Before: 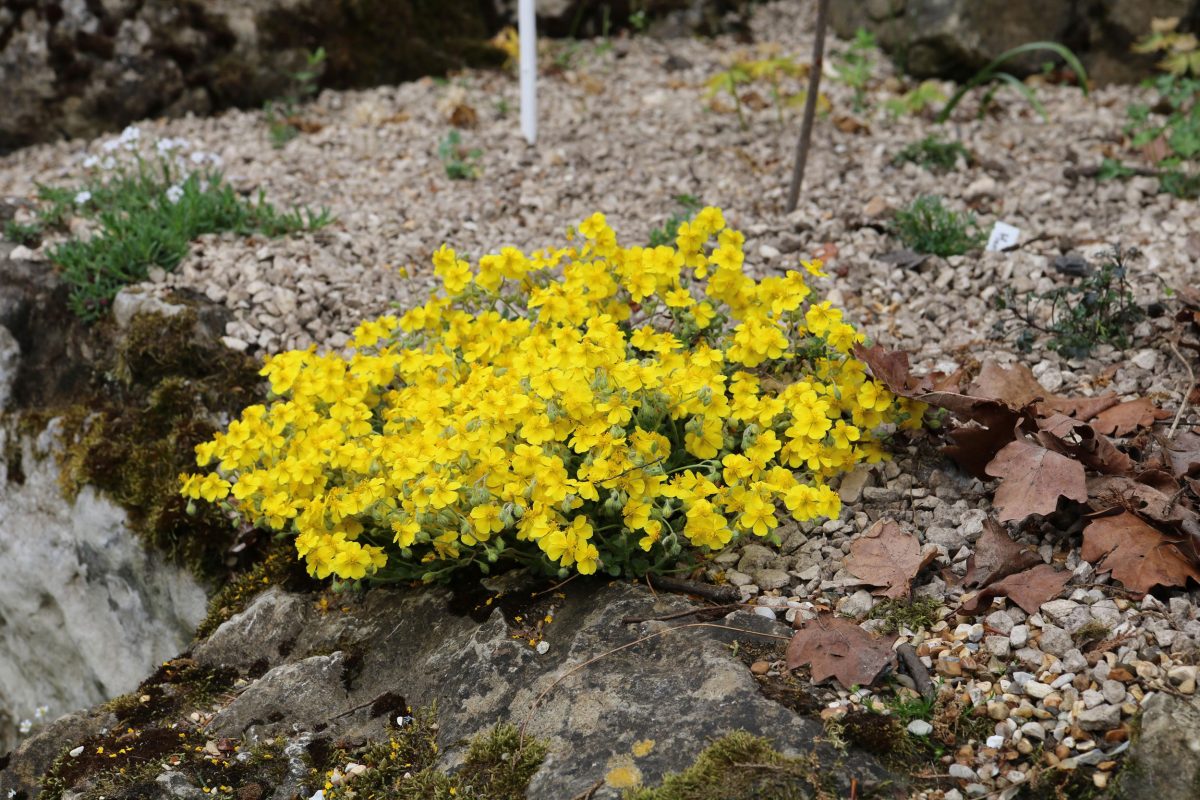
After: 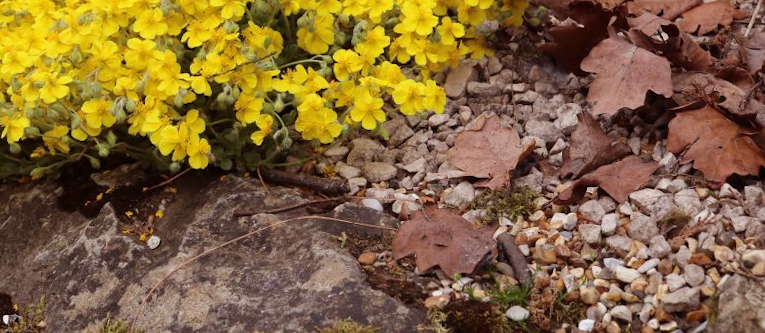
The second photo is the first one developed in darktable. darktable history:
crop and rotate: left 35.509%, top 50.238%, bottom 4.934%
rotate and perspective: rotation 0.679°, lens shift (horizontal) 0.136, crop left 0.009, crop right 0.991, crop top 0.078, crop bottom 0.95
rgb levels: mode RGB, independent channels, levels [[0, 0.474, 1], [0, 0.5, 1], [0, 0.5, 1]]
